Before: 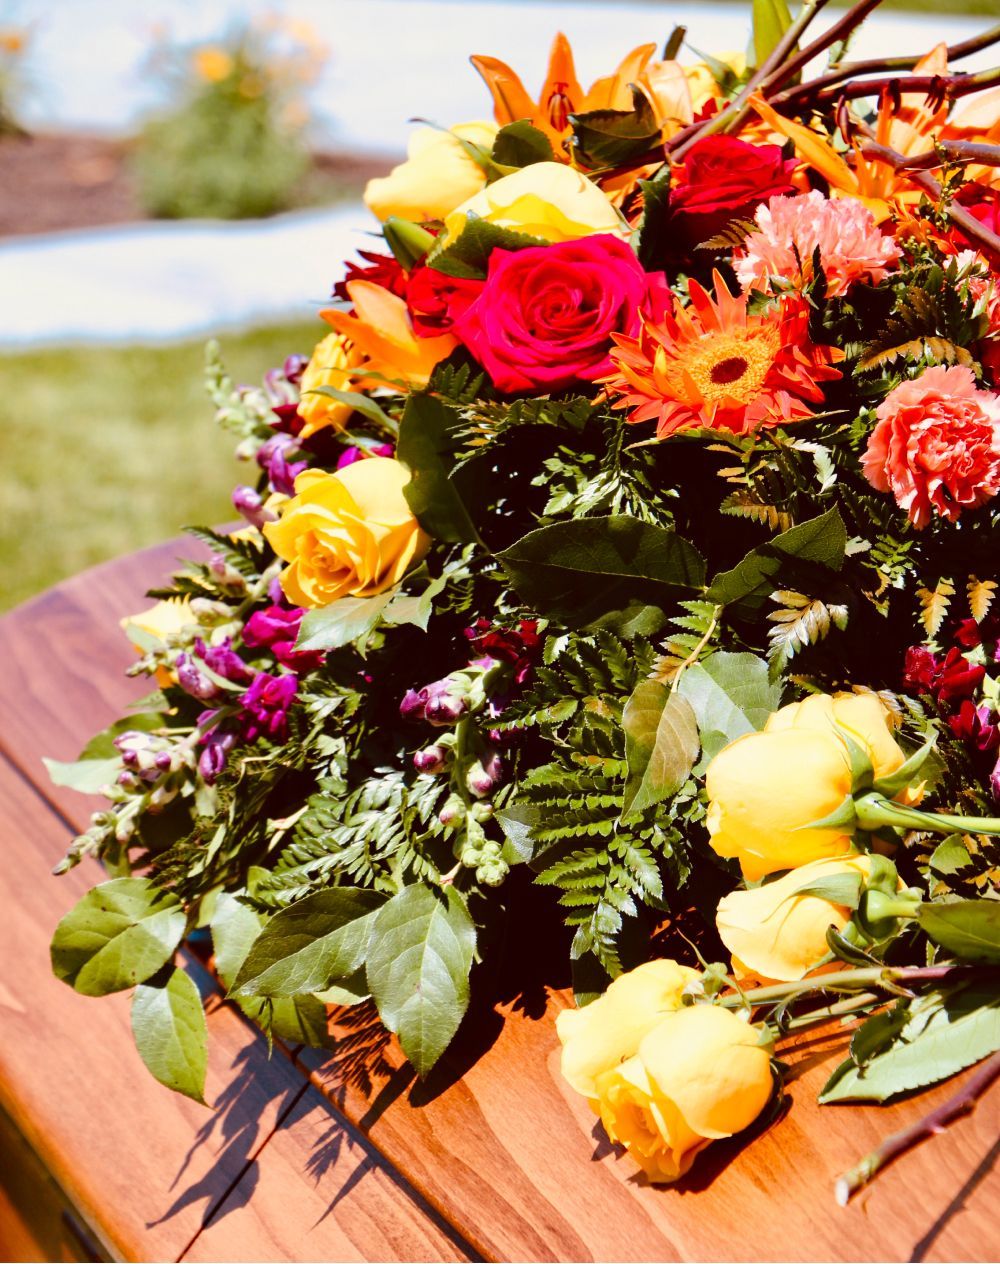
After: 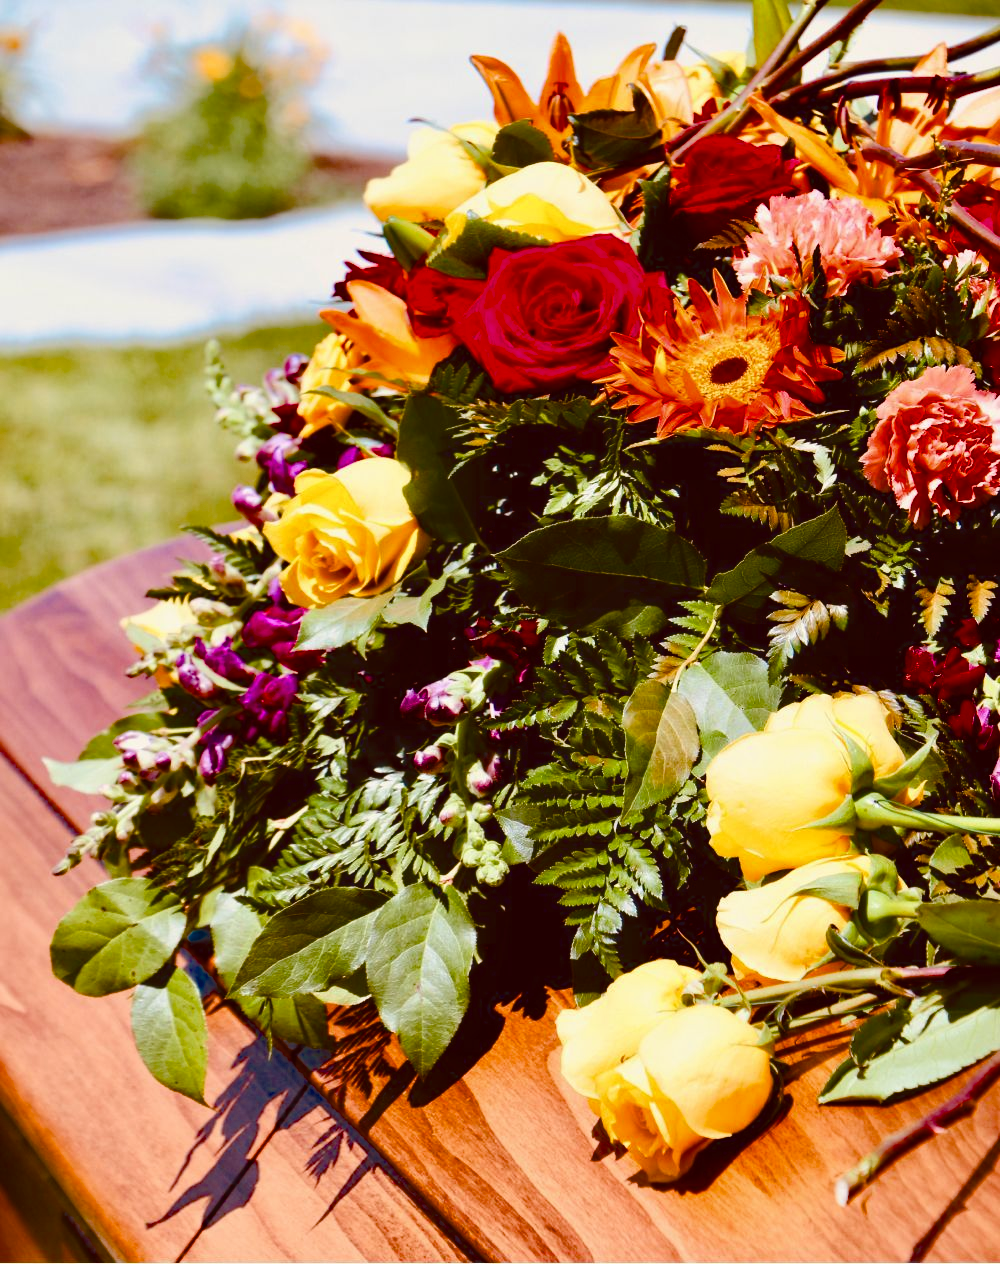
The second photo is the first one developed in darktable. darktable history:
color balance rgb: global offset › luminance 0.759%, perceptual saturation grading › global saturation 20%, perceptual saturation grading › highlights -25.571%, perceptual saturation grading › shadows 49.524%, perceptual brilliance grading › global brilliance 1.373%, perceptual brilliance grading › highlights -3.628%, global vibrance 16.681%, saturation formula JzAzBz (2021)
